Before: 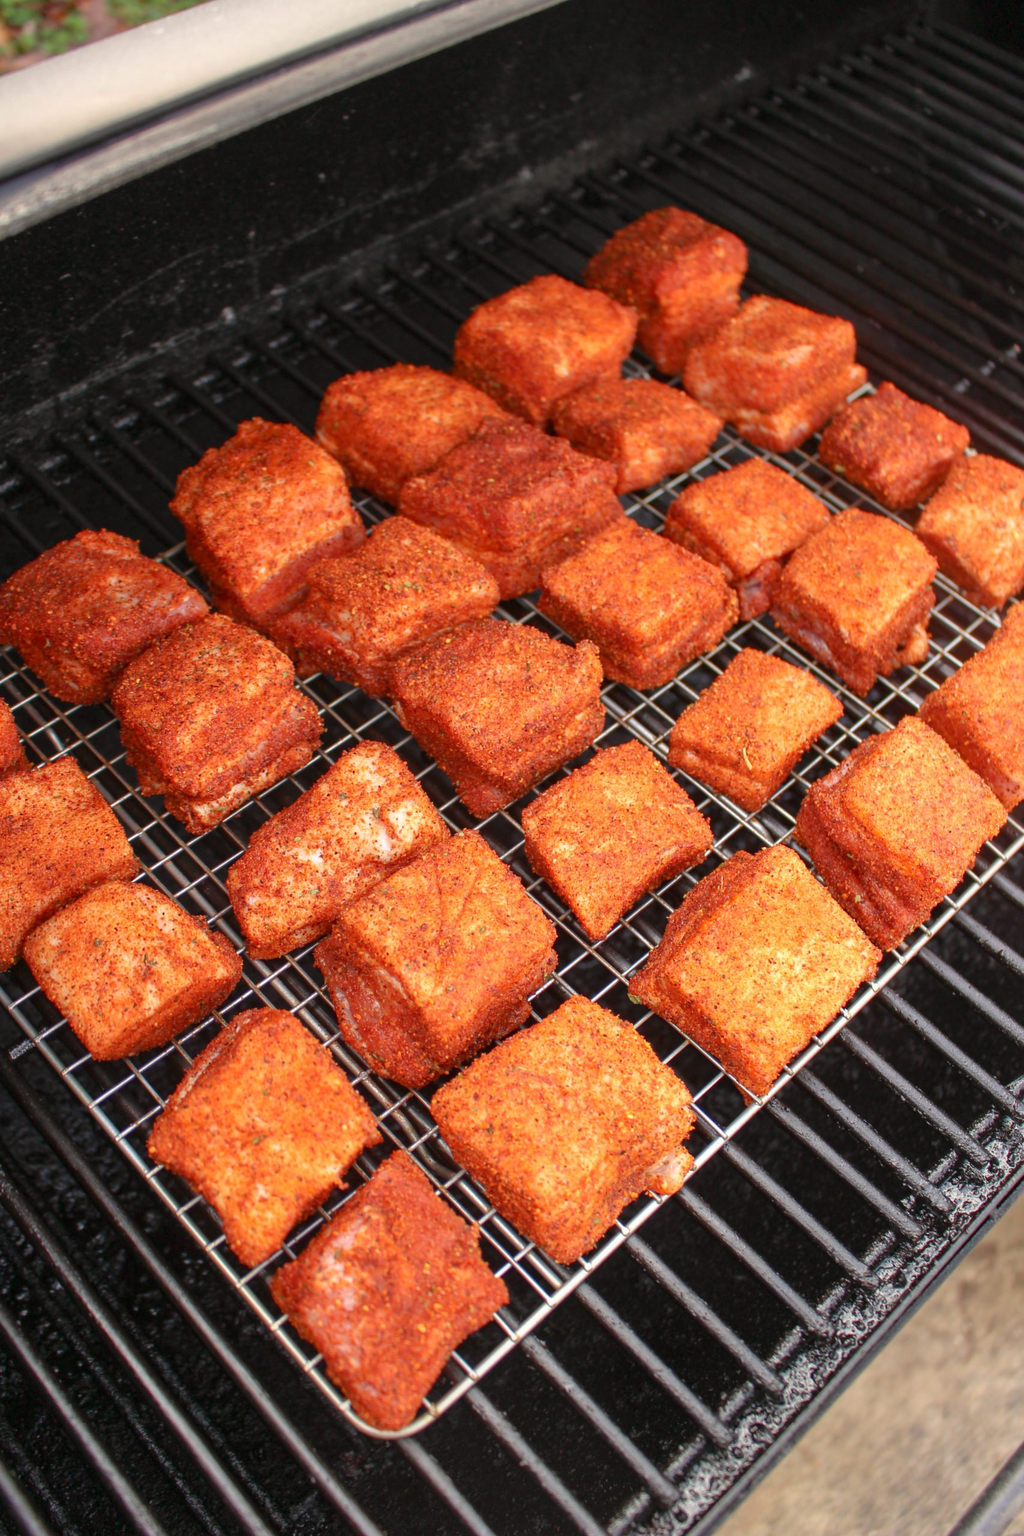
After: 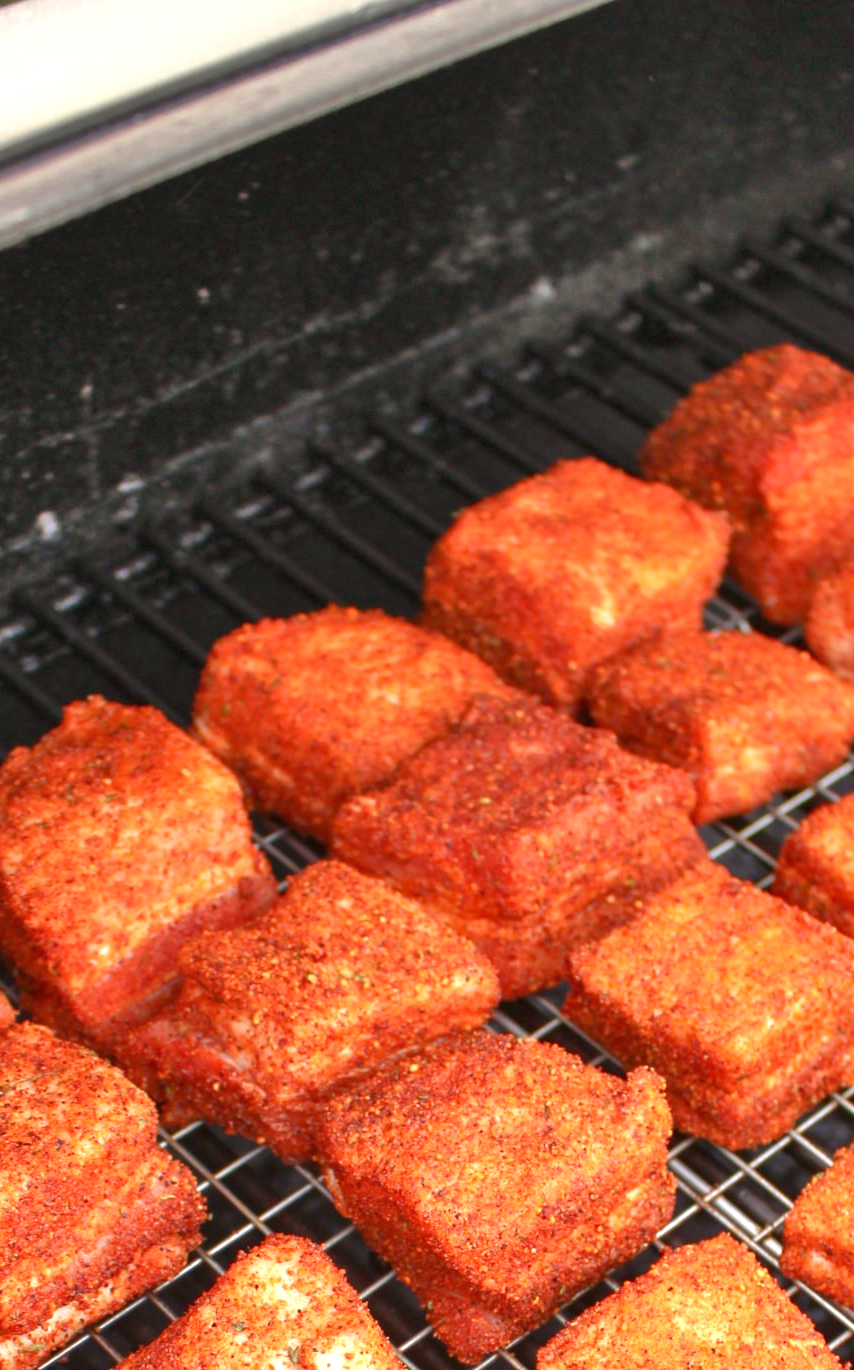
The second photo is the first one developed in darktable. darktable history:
exposure: black level correction 0, exposure 0.6 EV, compensate exposure bias true, compensate highlight preservation false
crop: left 19.556%, right 30.401%, bottom 46.458%
shadows and highlights: highlights color adjustment 0%, soften with gaussian
